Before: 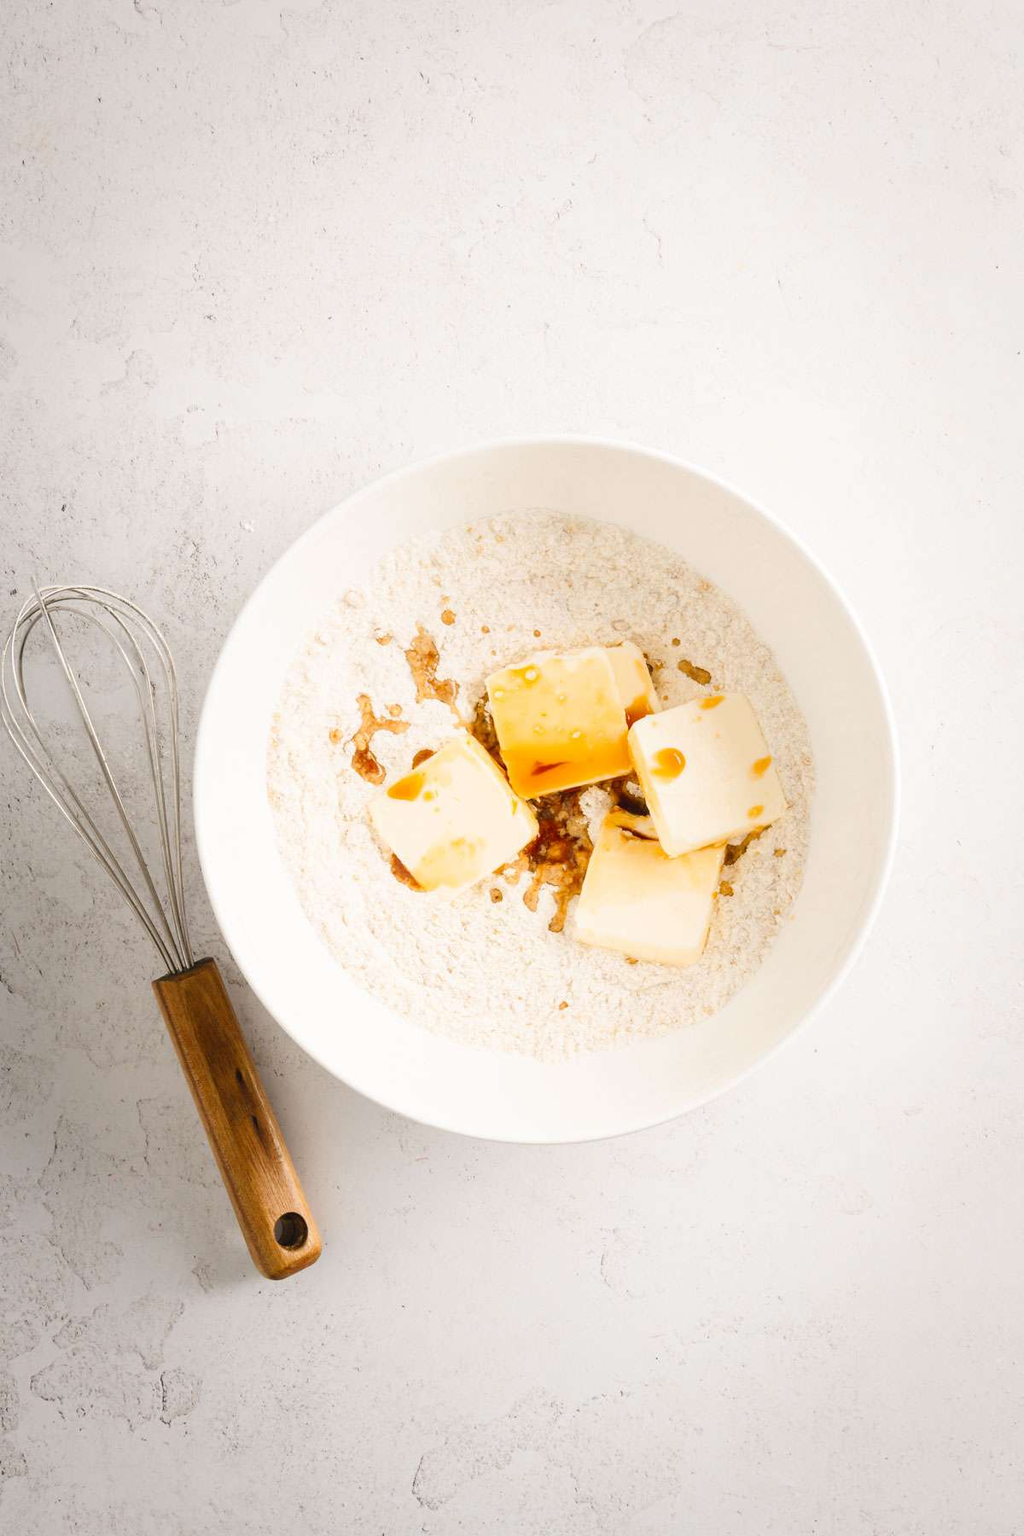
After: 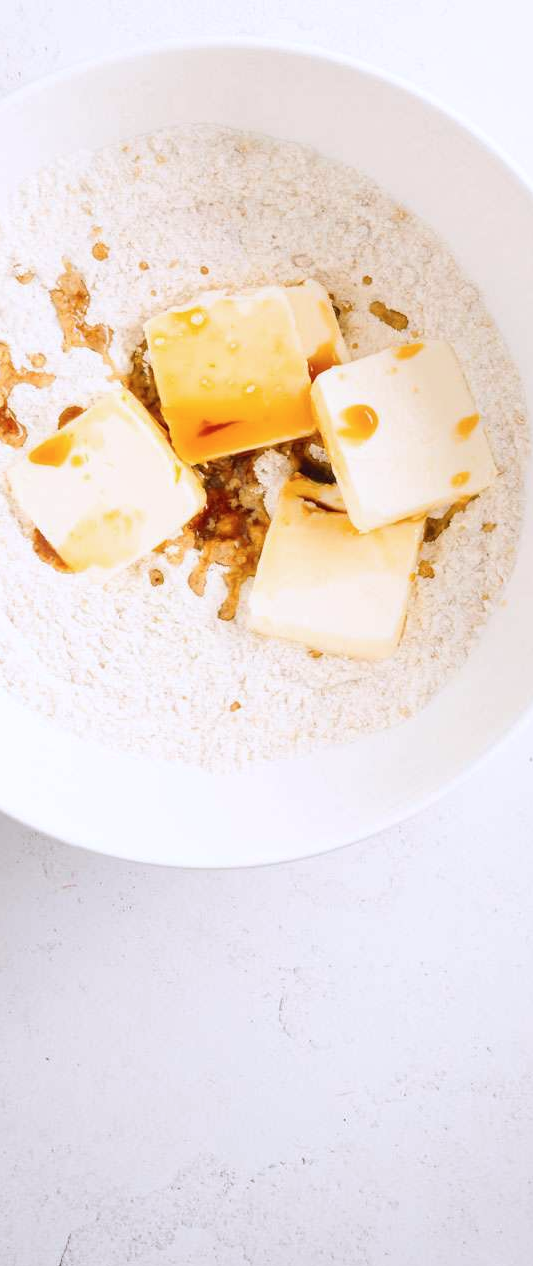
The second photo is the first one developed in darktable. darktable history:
crop: left 35.432%, top 26.233%, right 20.145%, bottom 3.432%
color calibration: illuminant as shot in camera, x 0.358, y 0.373, temperature 4628.91 K
